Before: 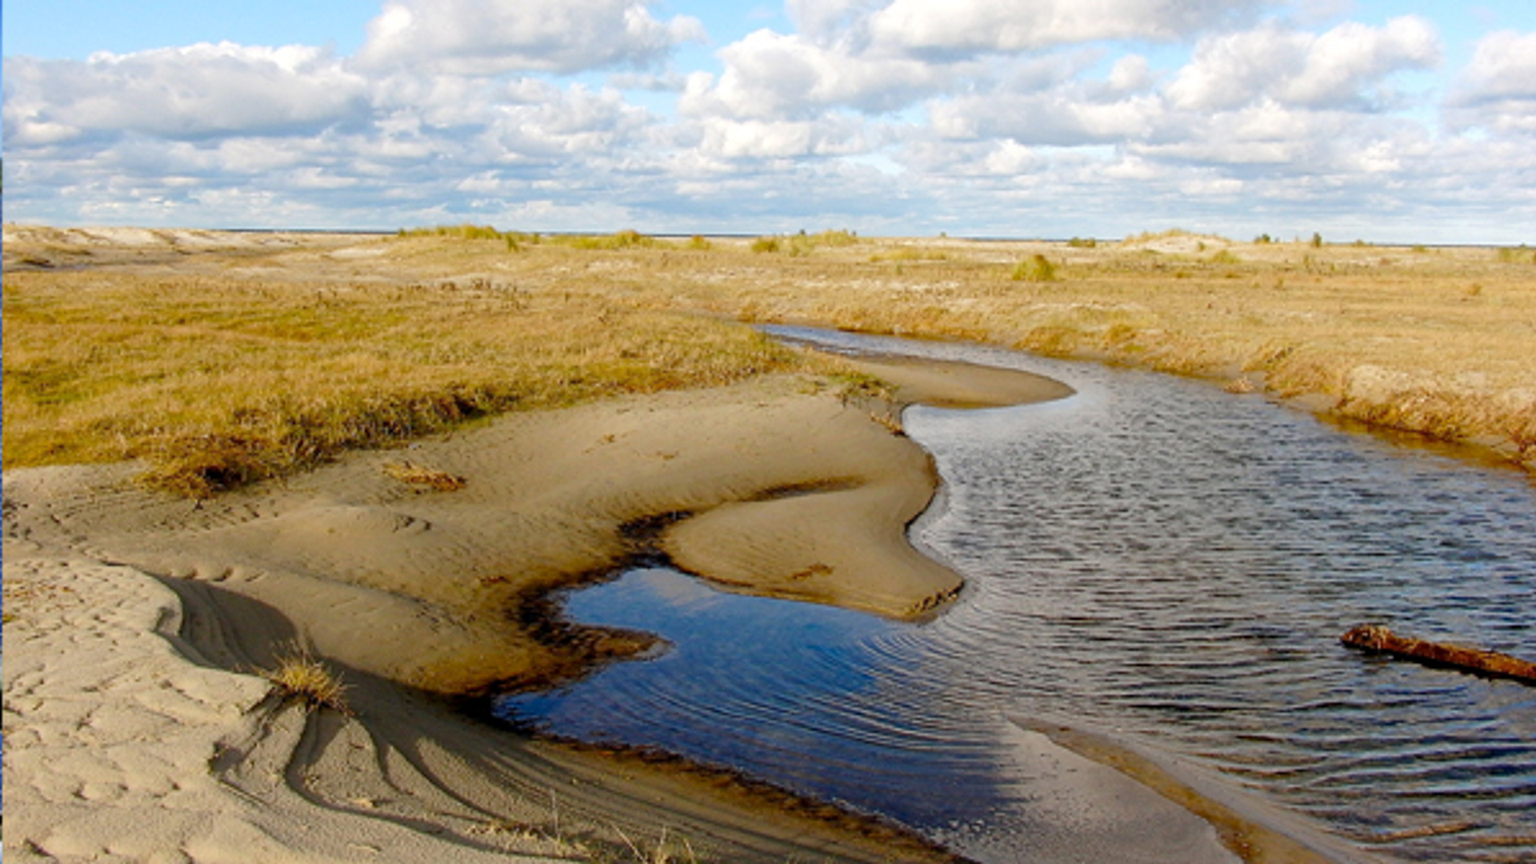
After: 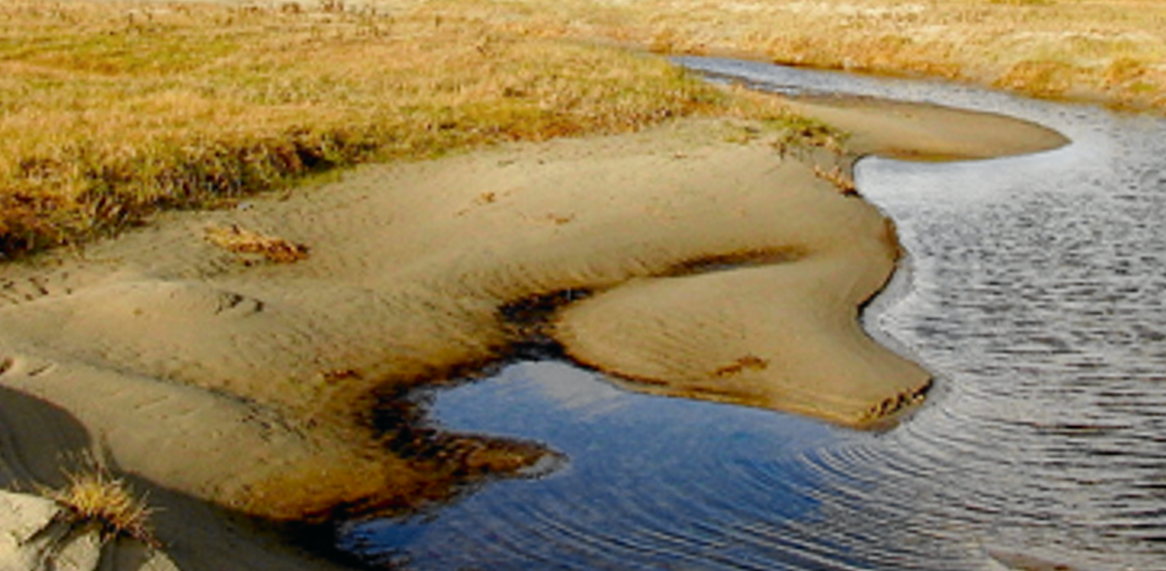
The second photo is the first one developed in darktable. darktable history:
rotate and perspective: rotation 0.226°, lens shift (vertical) -0.042, crop left 0.023, crop right 0.982, crop top 0.006, crop bottom 0.994
tone curve: curves: ch0 [(0, 0.009) (0.037, 0.035) (0.131, 0.126) (0.275, 0.28) (0.476, 0.514) (0.617, 0.667) (0.704, 0.759) (0.813, 0.863) (0.911, 0.931) (0.997, 1)]; ch1 [(0, 0) (0.318, 0.271) (0.444, 0.438) (0.493, 0.496) (0.508, 0.5) (0.534, 0.535) (0.57, 0.582) (0.65, 0.664) (0.746, 0.764) (1, 1)]; ch2 [(0, 0) (0.246, 0.24) (0.36, 0.381) (0.415, 0.434) (0.476, 0.492) (0.502, 0.499) (0.522, 0.518) (0.533, 0.534) (0.586, 0.598) (0.634, 0.643) (0.706, 0.717) (0.853, 0.83) (1, 0.951)], color space Lab, independent channels, preserve colors none
crop: left 13.312%, top 31.28%, right 24.627%, bottom 15.582%
